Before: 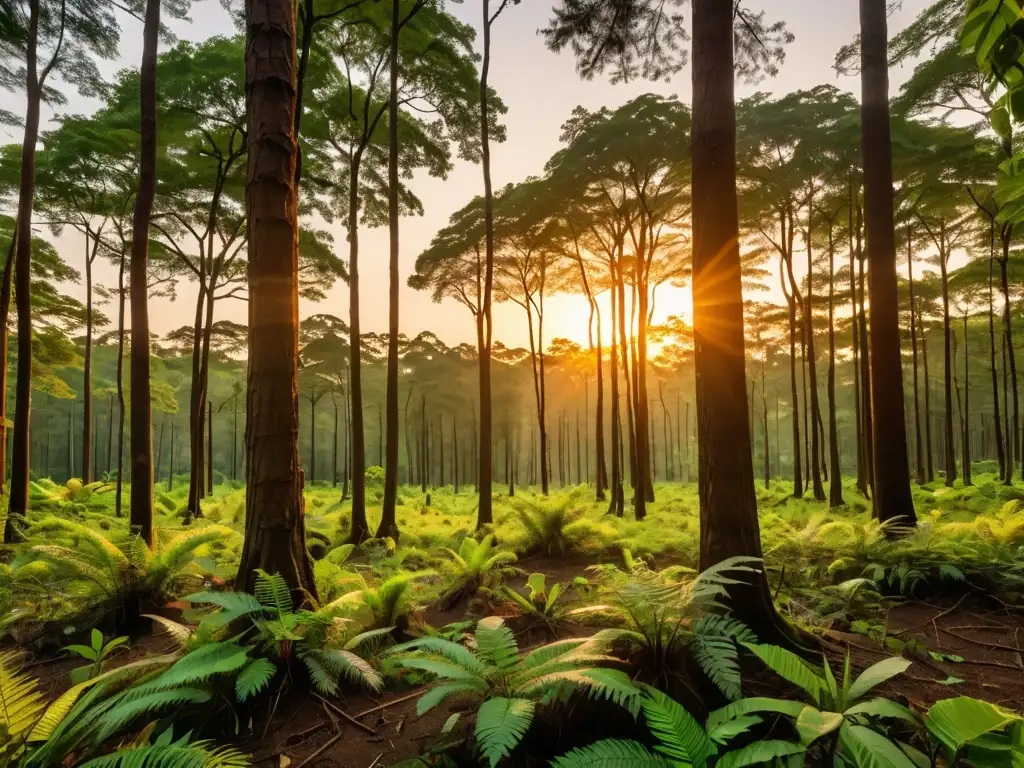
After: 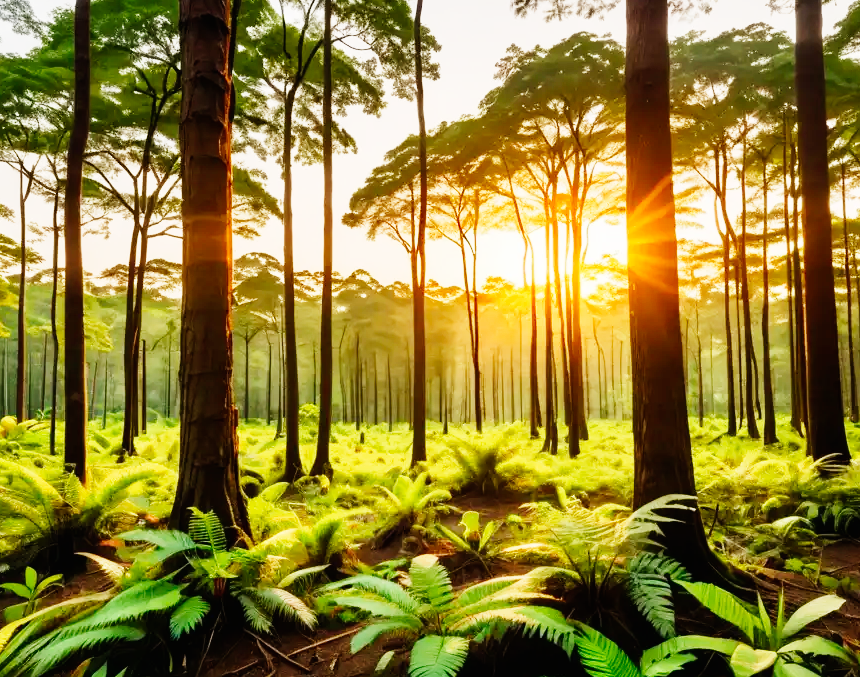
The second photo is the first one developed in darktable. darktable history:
crop: left 6.446%, top 8.188%, right 9.538%, bottom 3.548%
base curve: curves: ch0 [(0, 0) (0, 0.001) (0.001, 0.001) (0.004, 0.002) (0.007, 0.004) (0.015, 0.013) (0.033, 0.045) (0.052, 0.096) (0.075, 0.17) (0.099, 0.241) (0.163, 0.42) (0.219, 0.55) (0.259, 0.616) (0.327, 0.722) (0.365, 0.765) (0.522, 0.873) (0.547, 0.881) (0.689, 0.919) (0.826, 0.952) (1, 1)], preserve colors none
